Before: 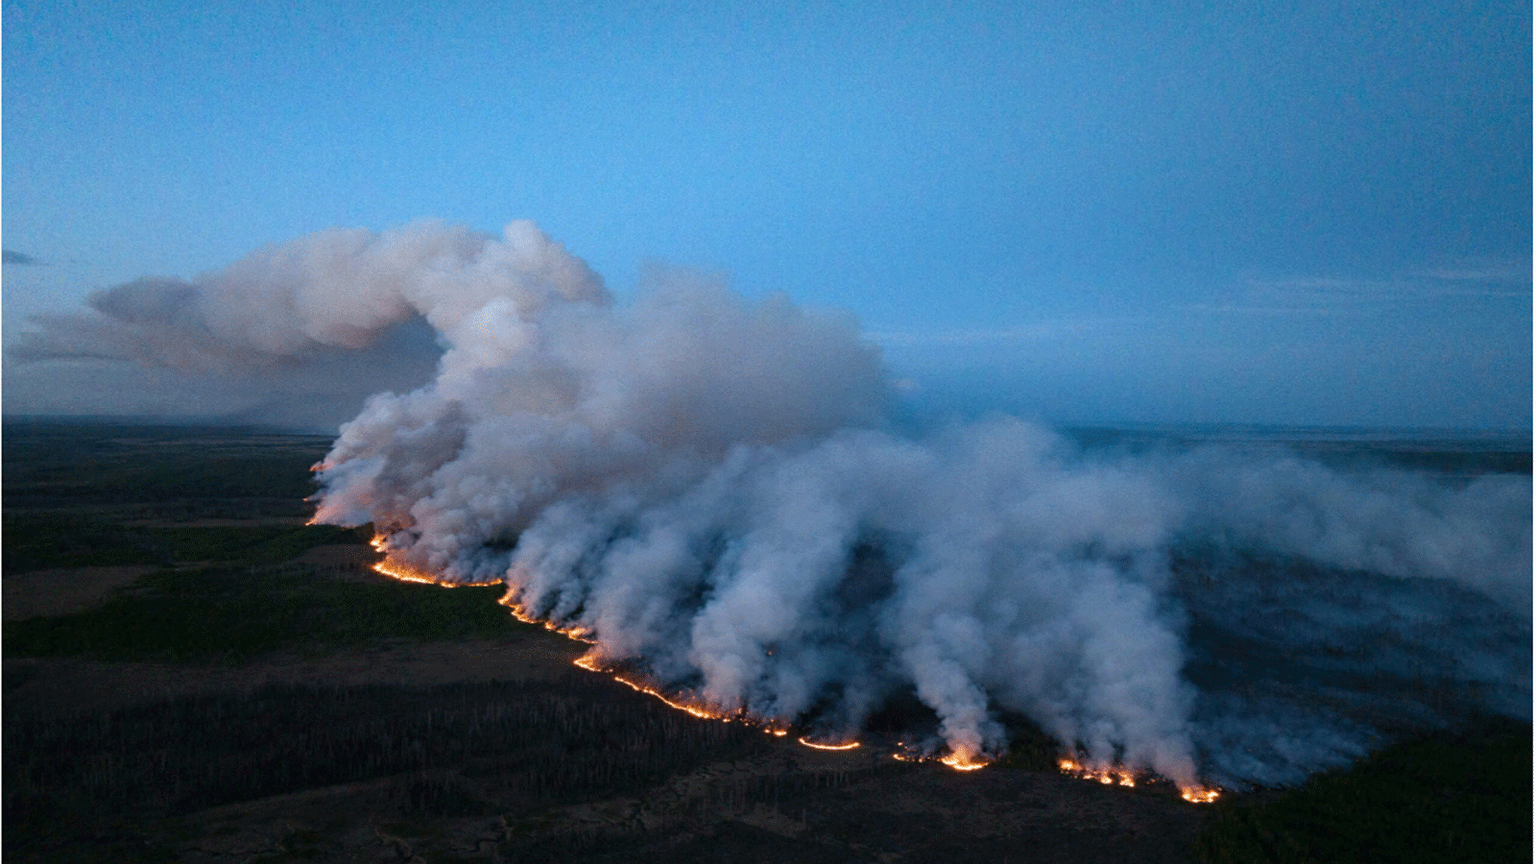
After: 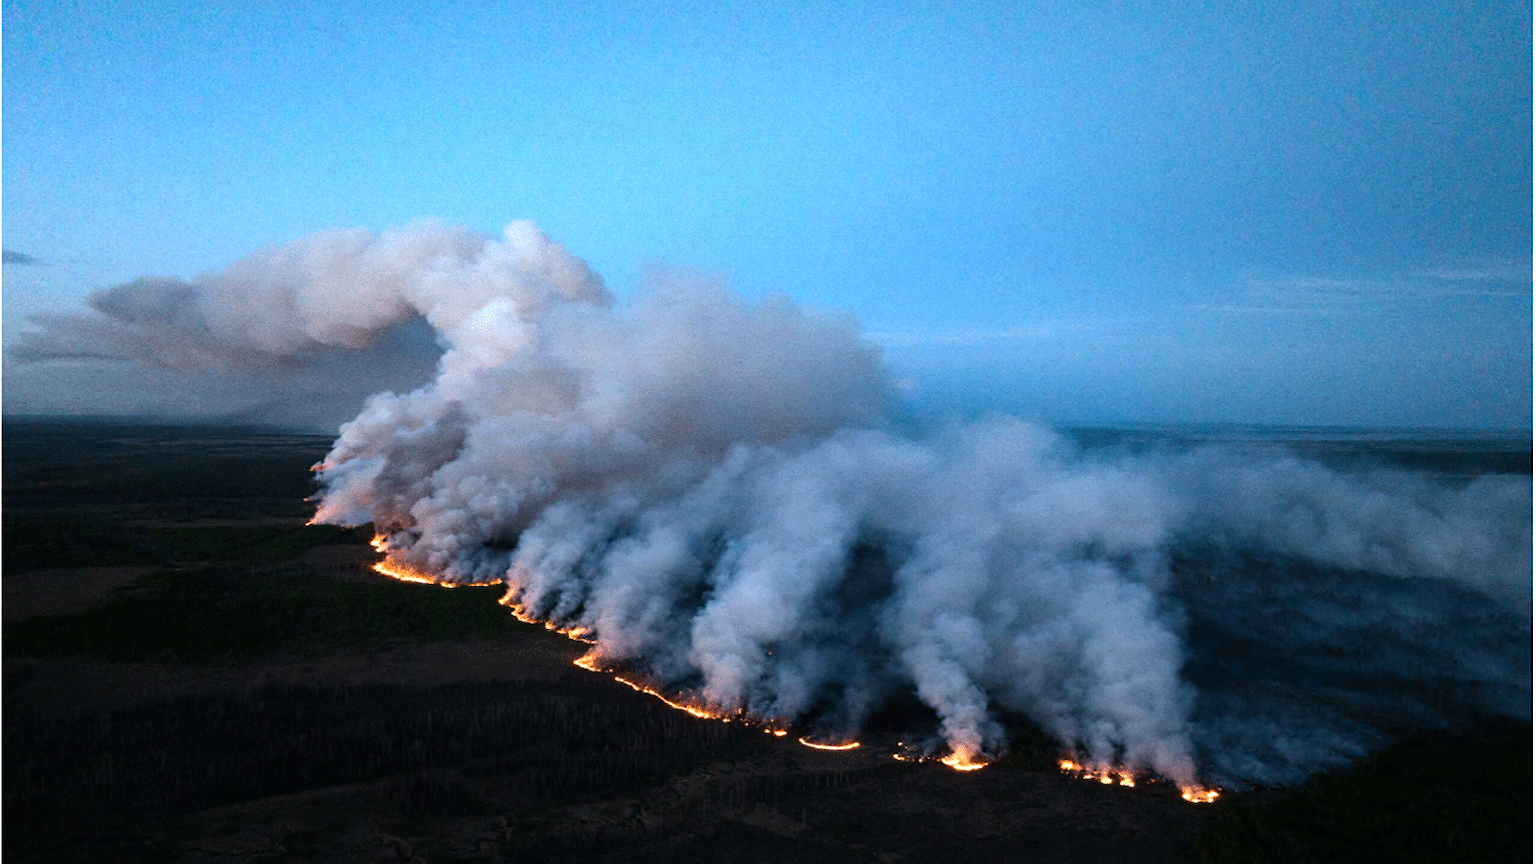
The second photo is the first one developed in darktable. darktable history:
tone equalizer: -8 EV -0.75 EV, -7 EV -0.7 EV, -6 EV -0.6 EV, -5 EV -0.4 EV, -3 EV 0.4 EV, -2 EV 0.6 EV, -1 EV 0.7 EV, +0 EV 0.75 EV, edges refinement/feathering 500, mask exposure compensation -1.57 EV, preserve details no
exposure: exposure 0 EV, compensate highlight preservation false
